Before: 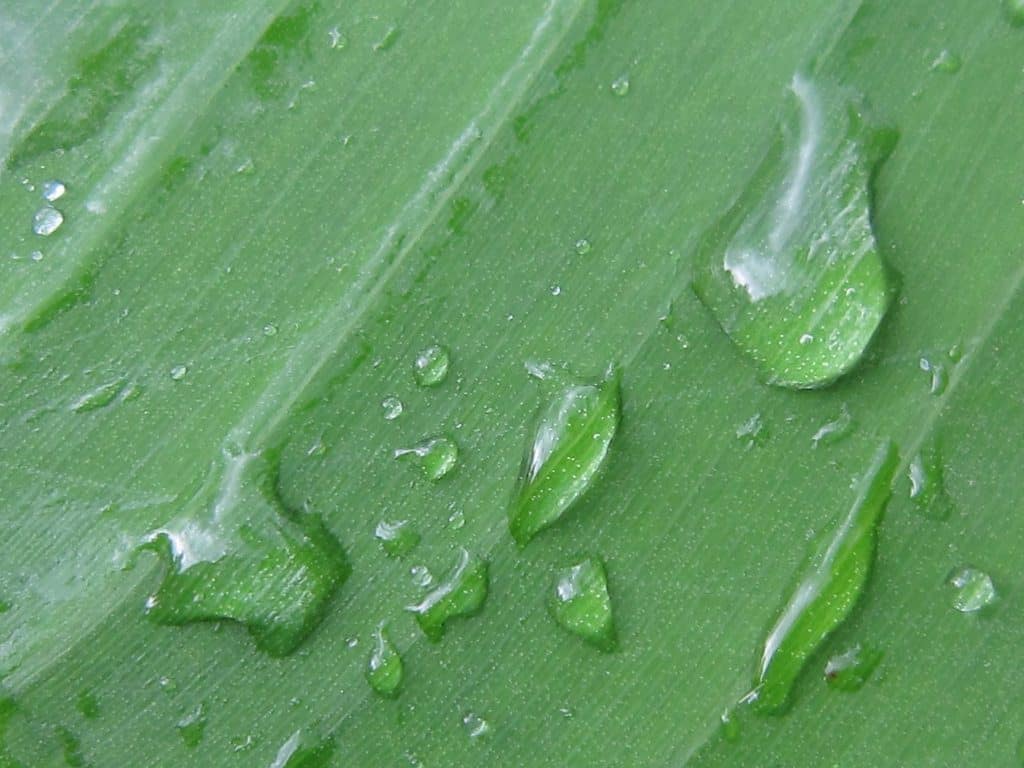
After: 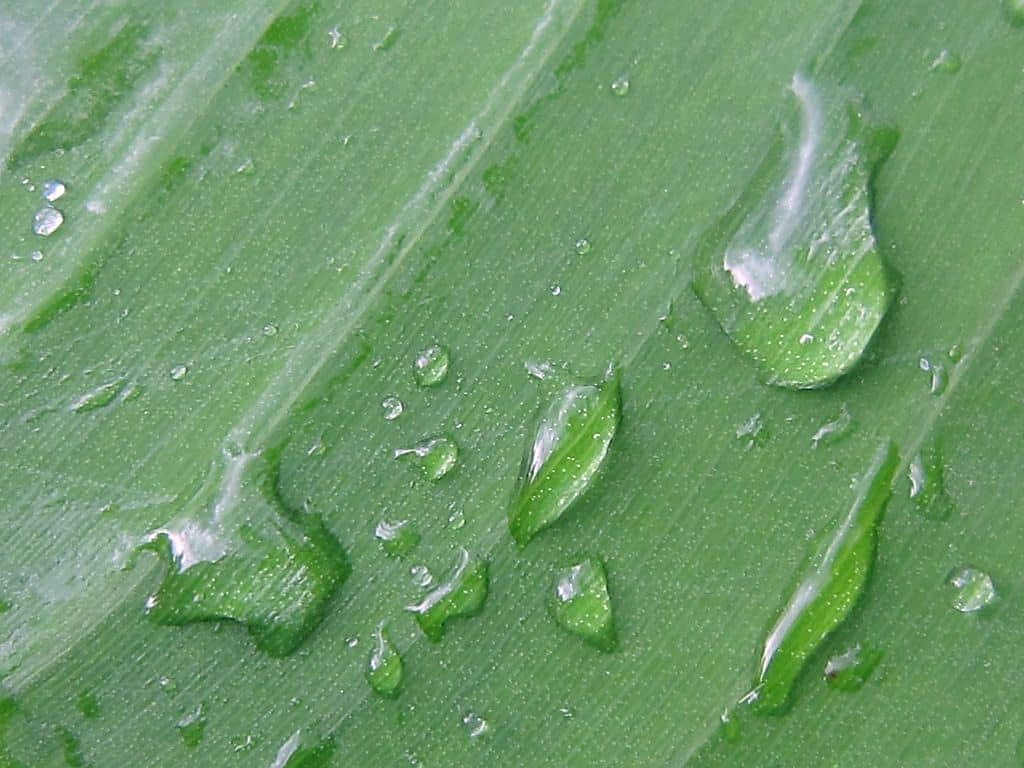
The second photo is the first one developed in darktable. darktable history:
sharpen: on, module defaults
white balance: red 1.05, blue 1.072
color correction: highlights a* 5.38, highlights b* 5.3, shadows a* -4.26, shadows b* -5.11
